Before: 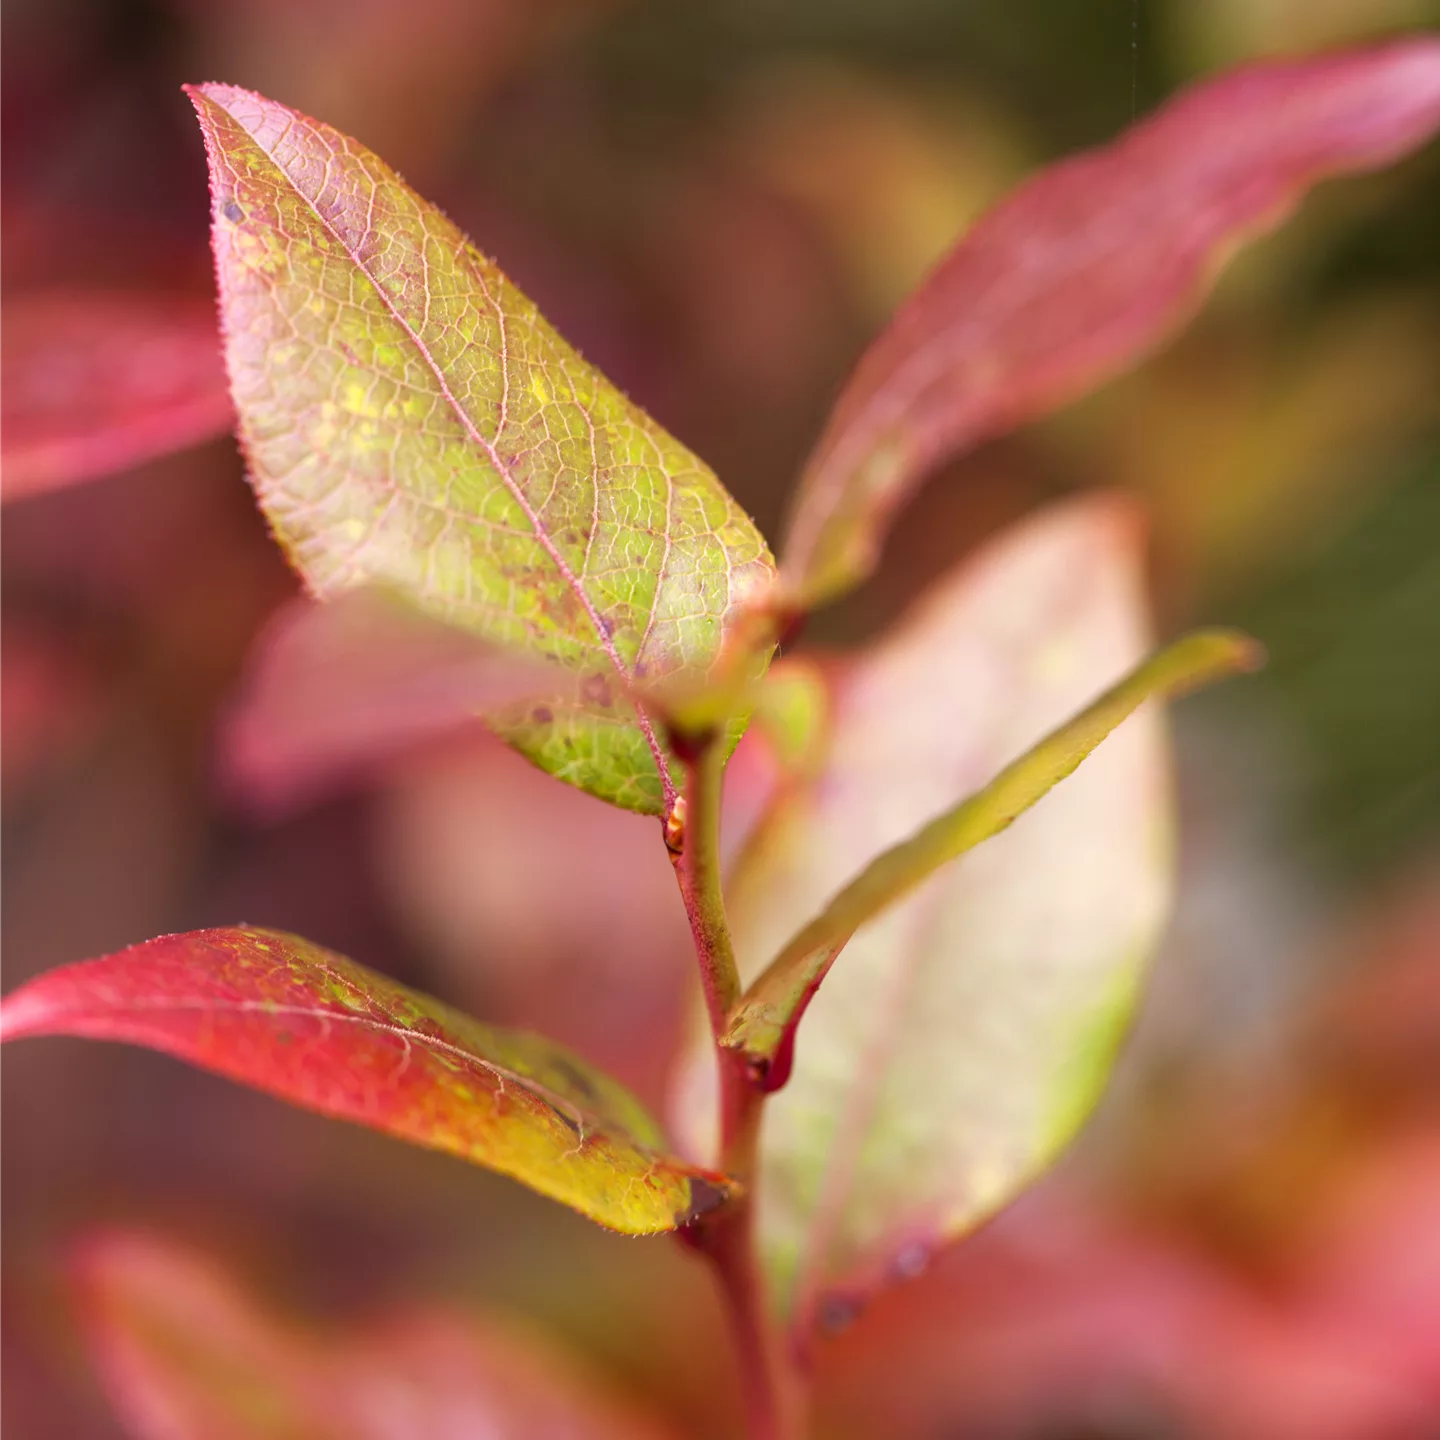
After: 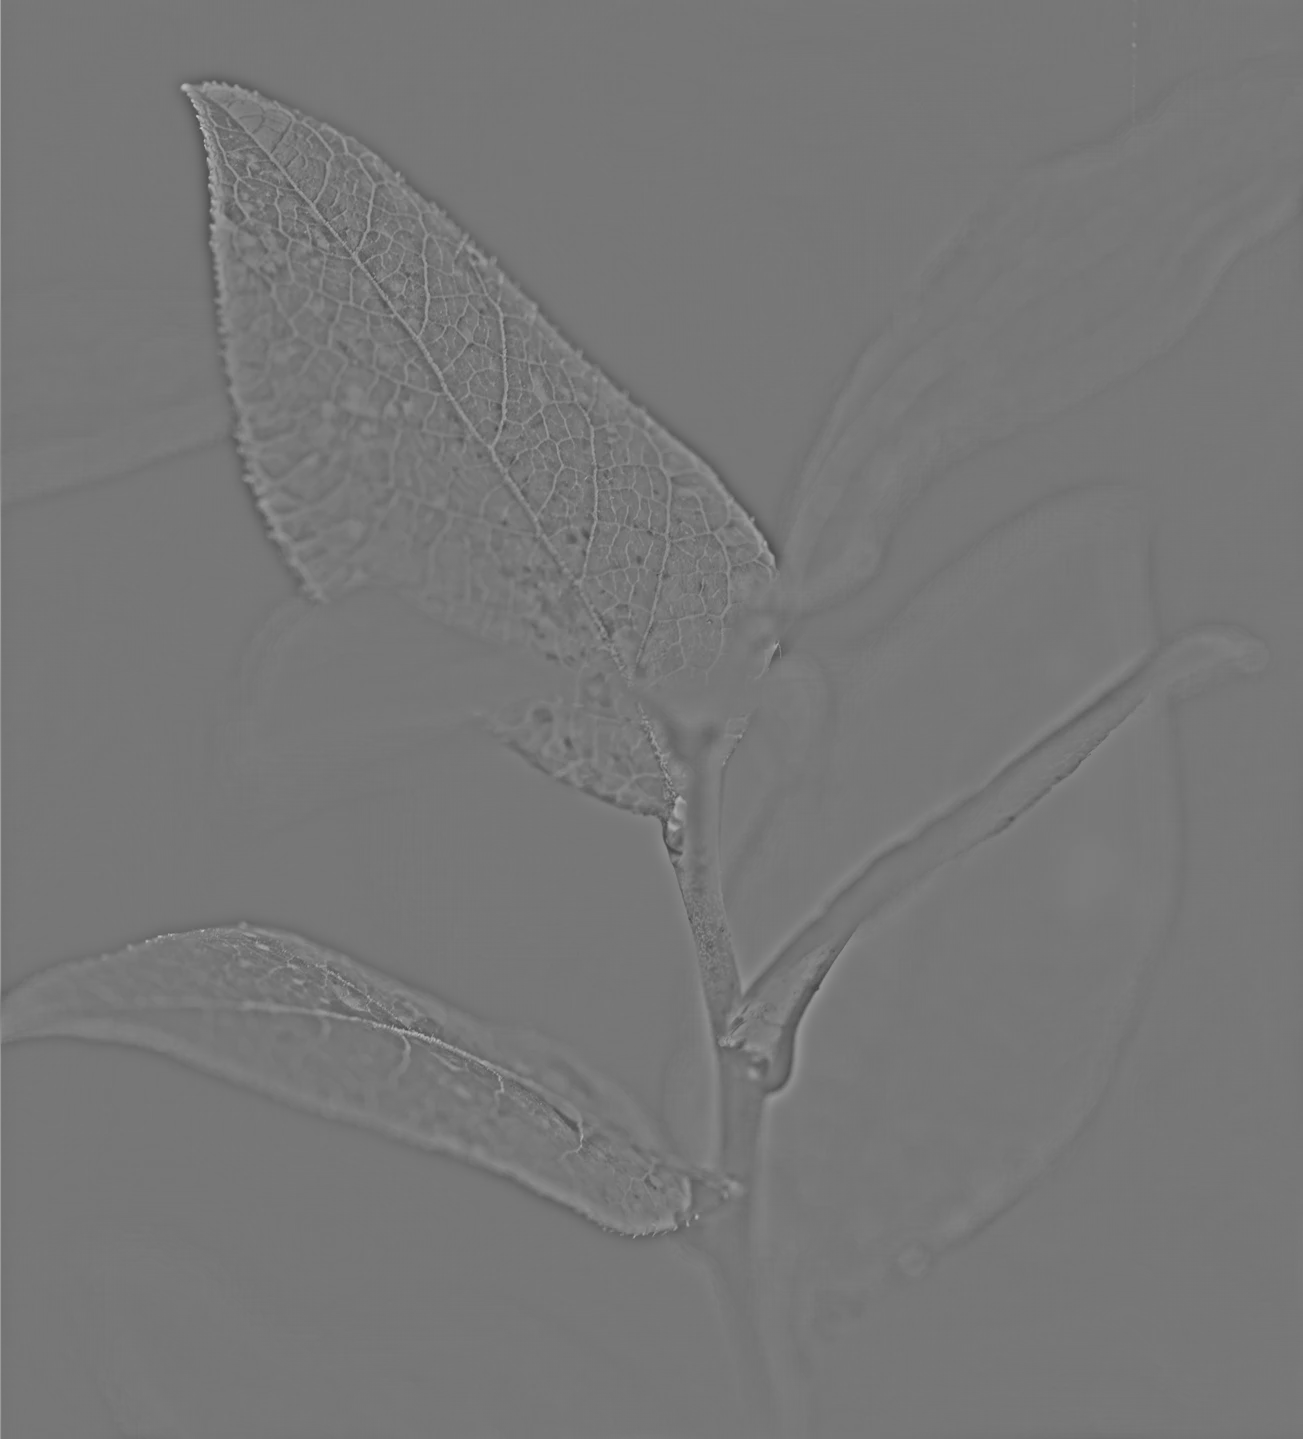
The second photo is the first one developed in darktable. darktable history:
tone equalizer: -8 EV -0.417 EV, -7 EV -0.389 EV, -6 EV -0.333 EV, -5 EV -0.222 EV, -3 EV 0.222 EV, -2 EV 0.333 EV, -1 EV 0.389 EV, +0 EV 0.417 EV, edges refinement/feathering 500, mask exposure compensation -1.57 EV, preserve details no
exposure: black level correction 0.001, compensate highlight preservation false
highpass: sharpness 25.84%, contrast boost 14.94%
crop: right 9.509%, bottom 0.031%
